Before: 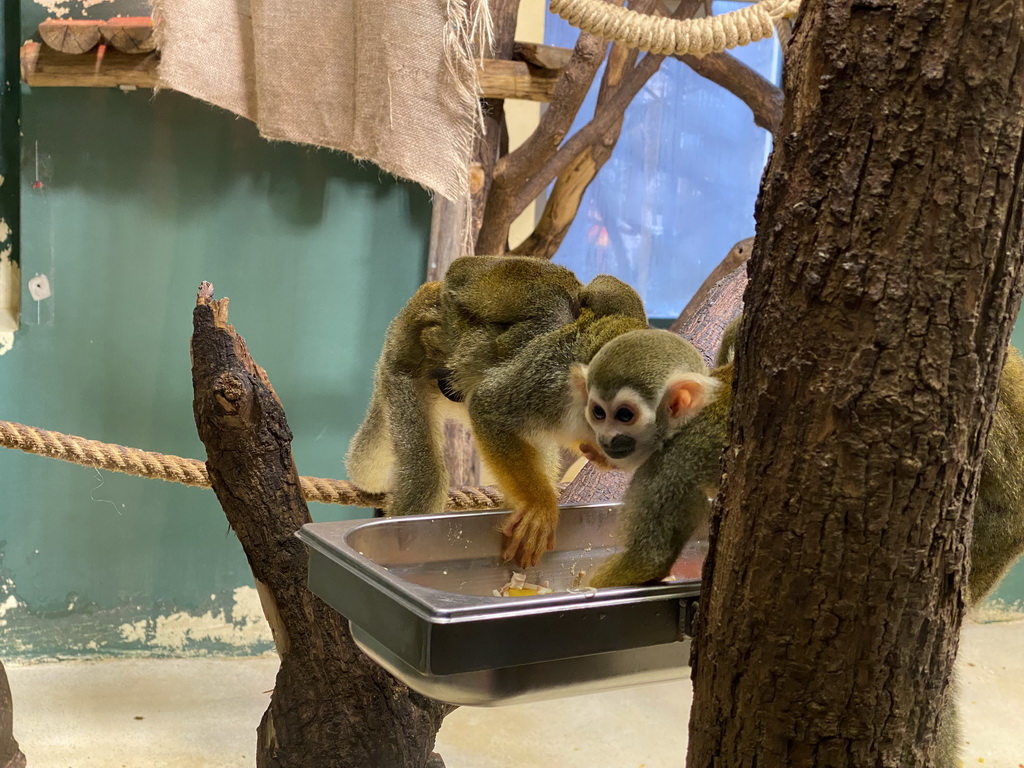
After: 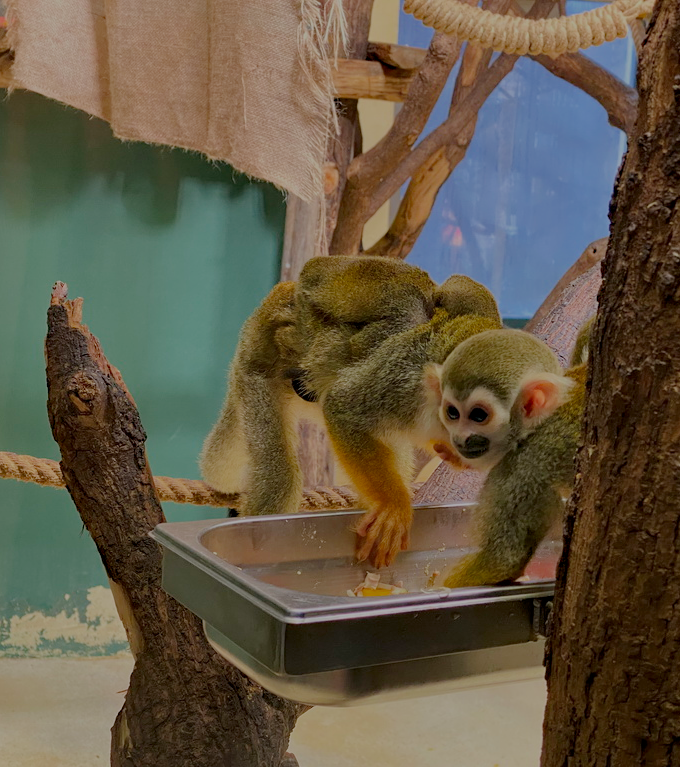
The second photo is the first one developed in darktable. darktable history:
exposure: black level correction 0, compensate exposure bias true, compensate highlight preservation false
shadows and highlights: shadows 20.91, highlights -82.12, highlights color adjustment 77.99%, soften with gaussian
crop and rotate: left 14.301%, right 19.211%
filmic rgb: black relative exposure -8.02 EV, white relative exposure 8.06 EV, target black luminance 0%, hardness 2.49, latitude 75.83%, contrast 0.547, shadows ↔ highlights balance 0.011%
haze removal: compatibility mode true, adaptive false
contrast brightness saturation: contrast 0.131, brightness -0.059, saturation 0.161
